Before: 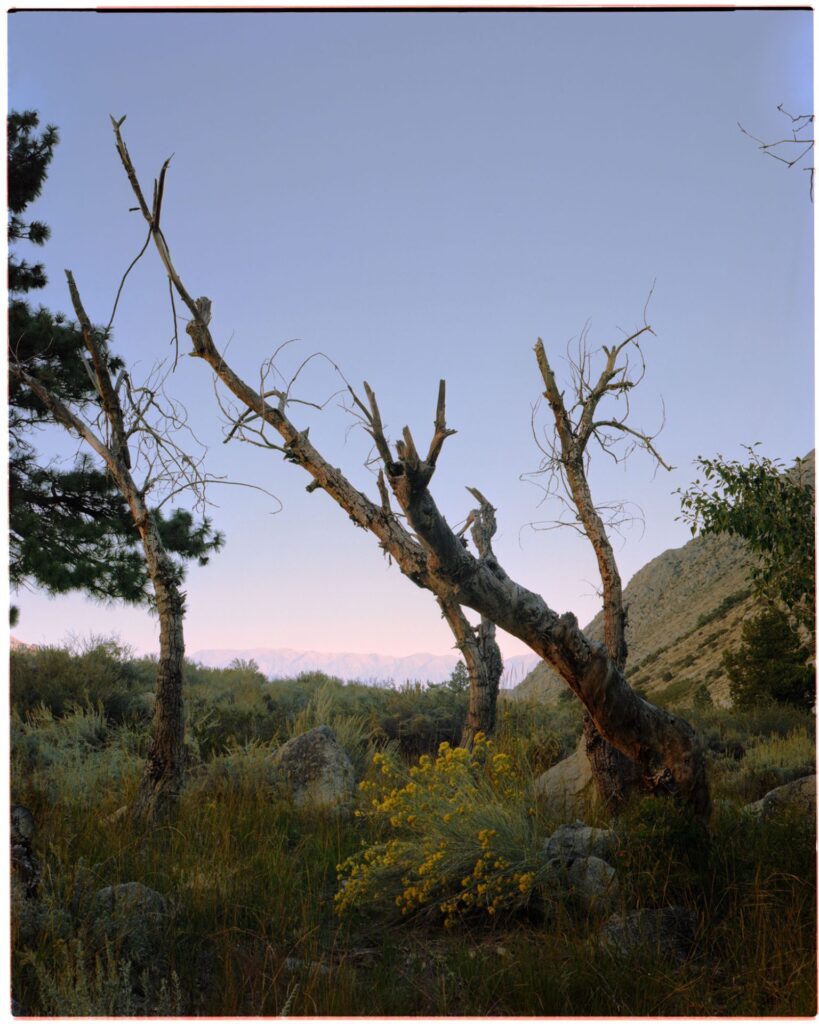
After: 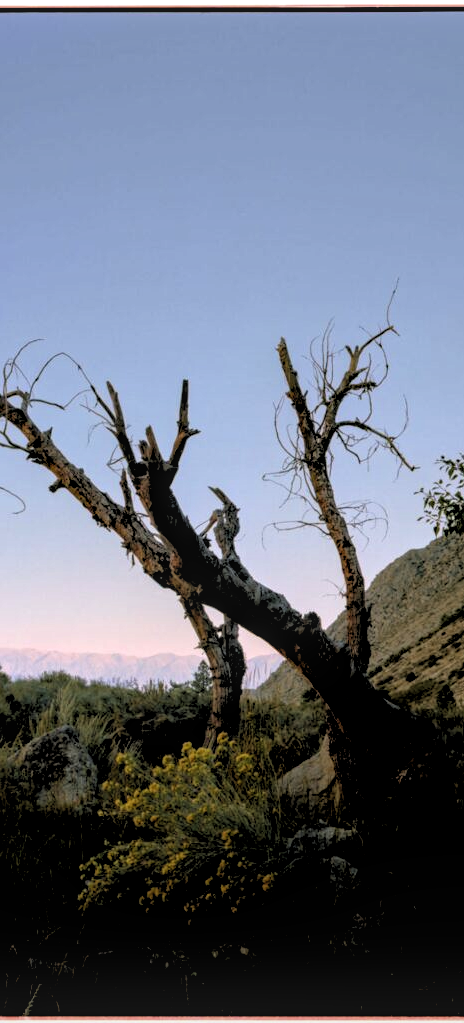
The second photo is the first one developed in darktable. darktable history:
local contrast: on, module defaults
crop: left 31.458%, top 0%, right 11.876%
haze removal: compatibility mode true, adaptive false
rgb levels: levels [[0.034, 0.472, 0.904], [0, 0.5, 1], [0, 0.5, 1]]
